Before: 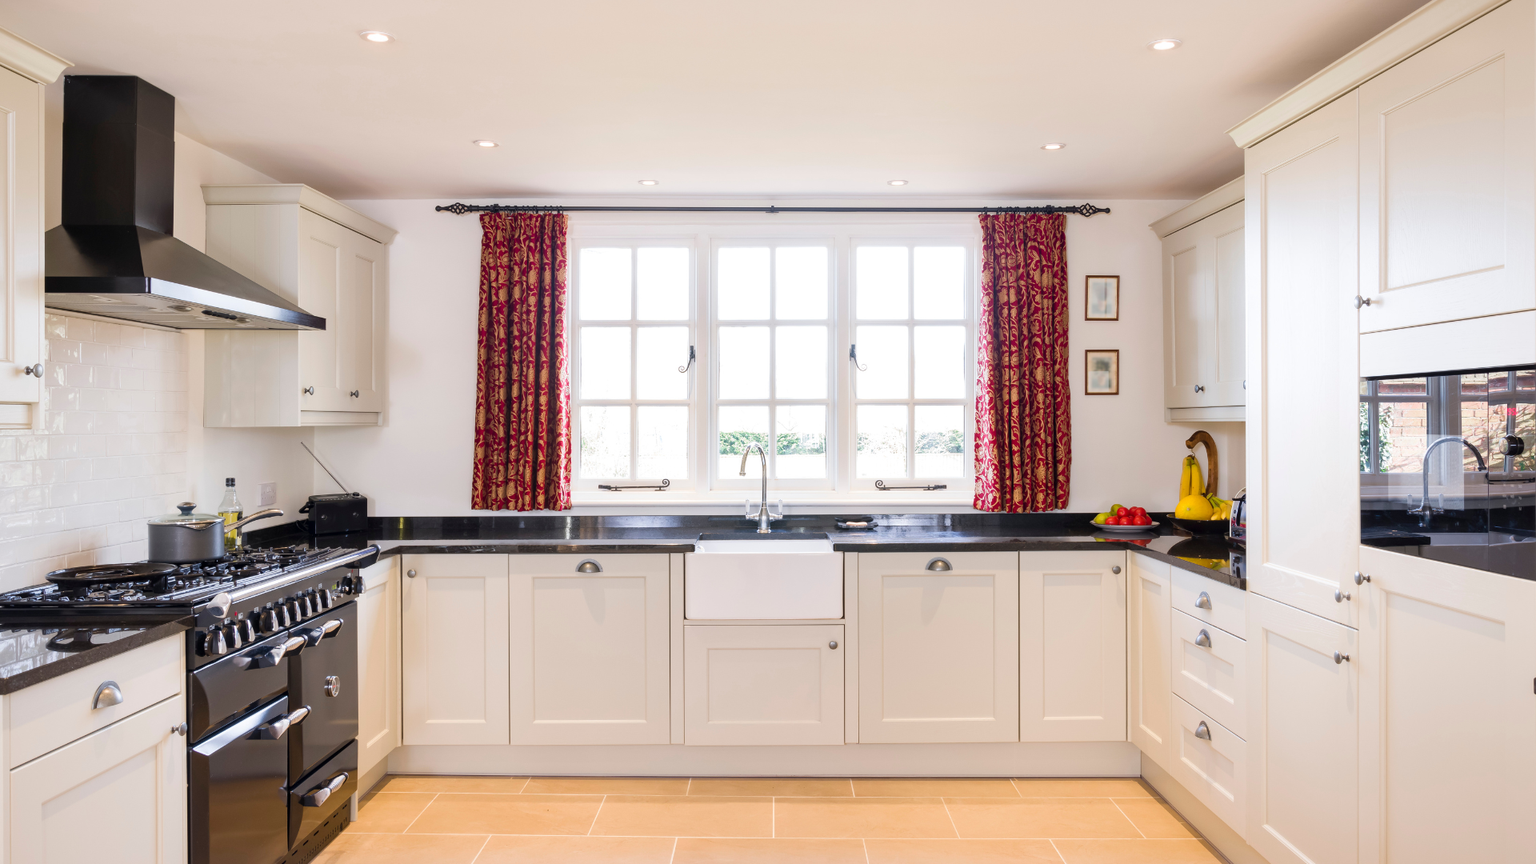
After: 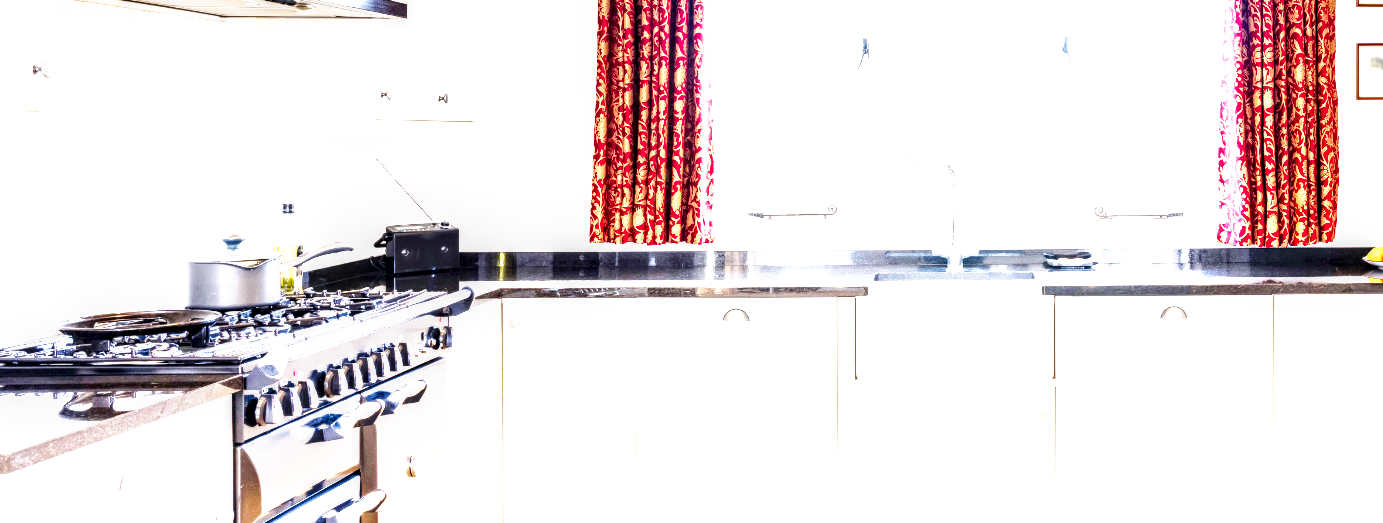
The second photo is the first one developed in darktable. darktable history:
tone curve: curves: ch0 [(0, 0) (0.003, 0.002) (0.011, 0.009) (0.025, 0.021) (0.044, 0.037) (0.069, 0.058) (0.1, 0.083) (0.136, 0.122) (0.177, 0.165) (0.224, 0.216) (0.277, 0.277) (0.335, 0.344) (0.399, 0.418) (0.468, 0.499) (0.543, 0.586) (0.623, 0.679) (0.709, 0.779) (0.801, 0.877) (0.898, 0.977) (1, 1)], preserve colors none
base curve: curves: ch0 [(0, 0) (0.007, 0.004) (0.027, 0.03) (0.046, 0.07) (0.207, 0.54) (0.442, 0.872) (0.673, 0.972) (1, 1)], preserve colors none
white balance: red 0.974, blue 1.044
graduated density: density -3.9 EV
crop: top 36.498%, right 27.964%, bottom 14.995%
local contrast: detail 160%
